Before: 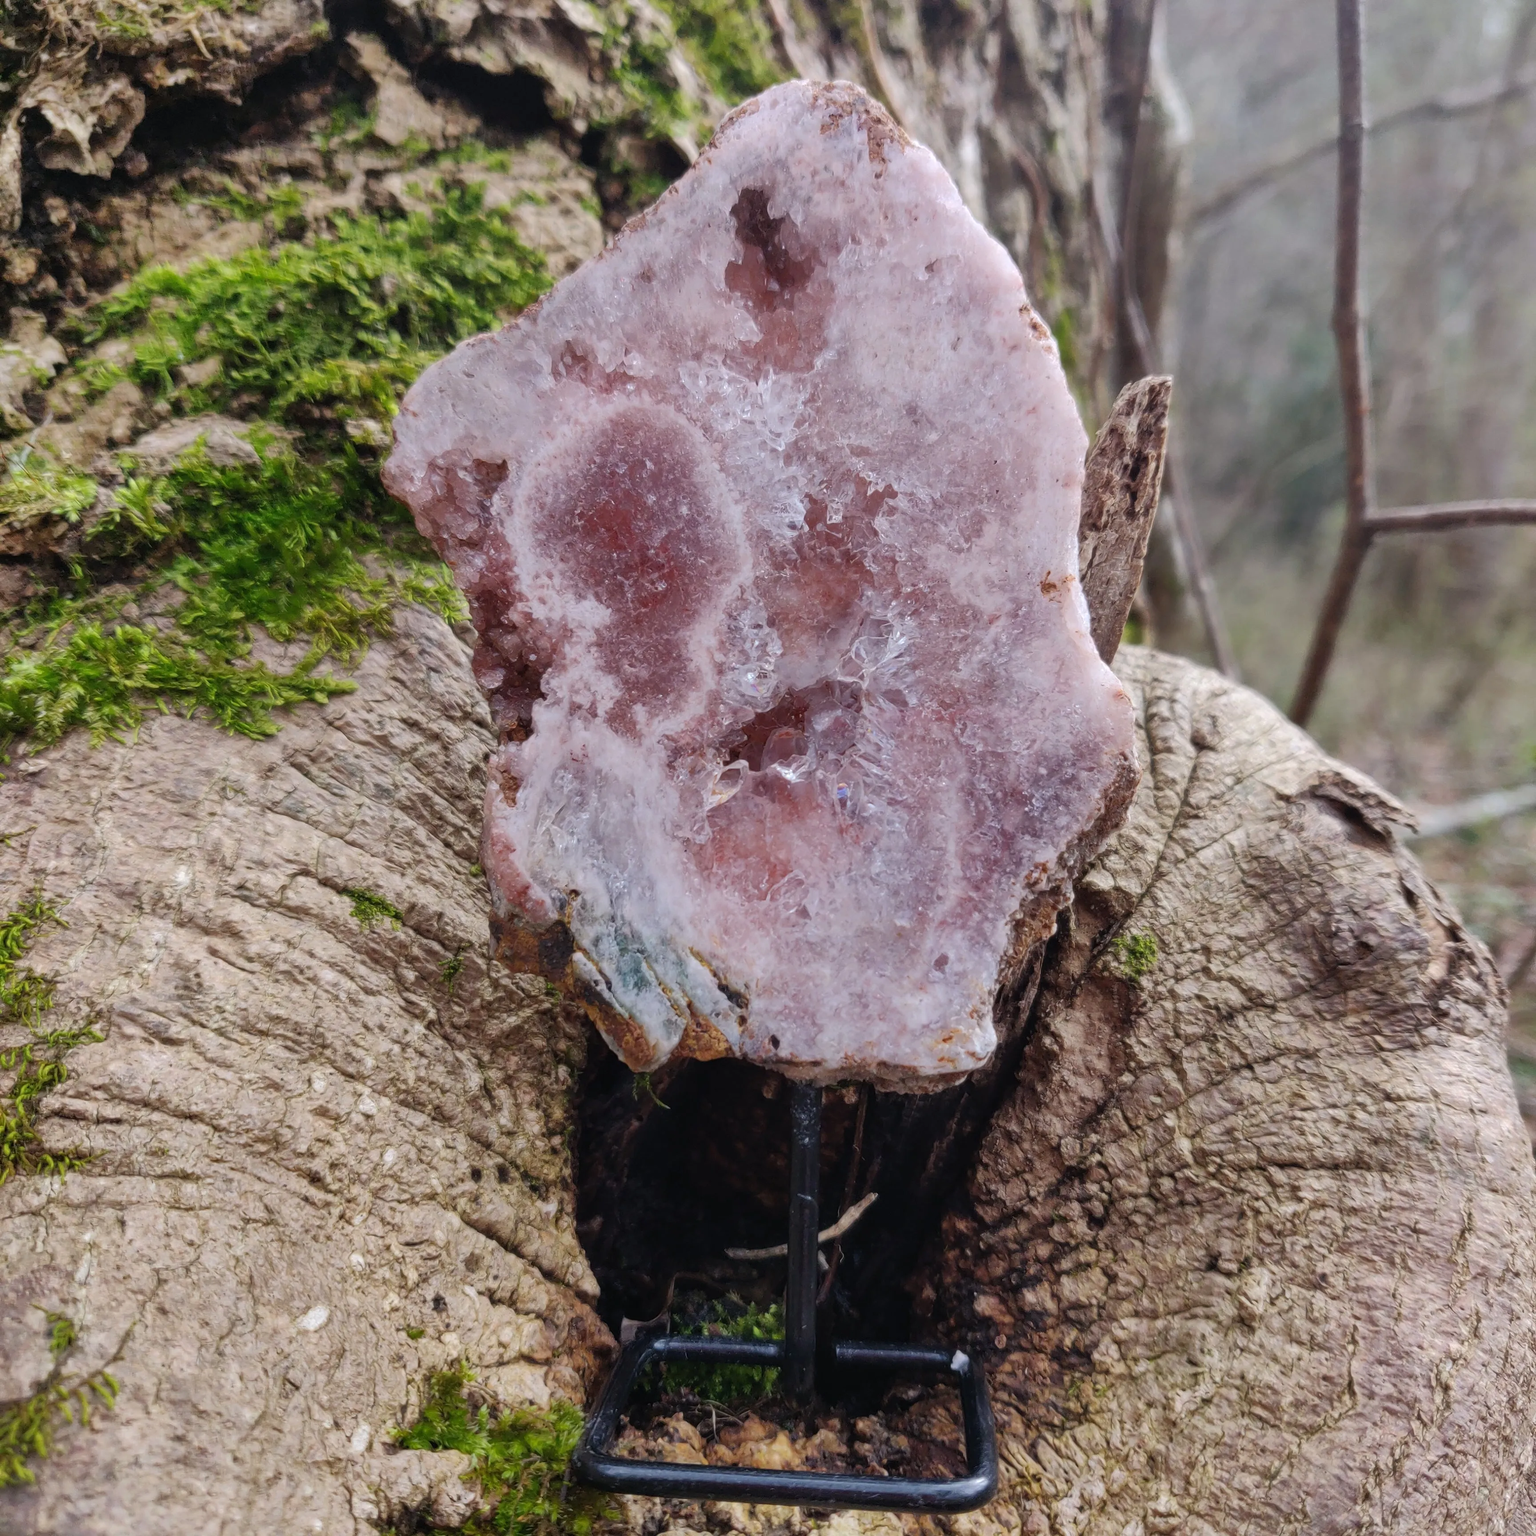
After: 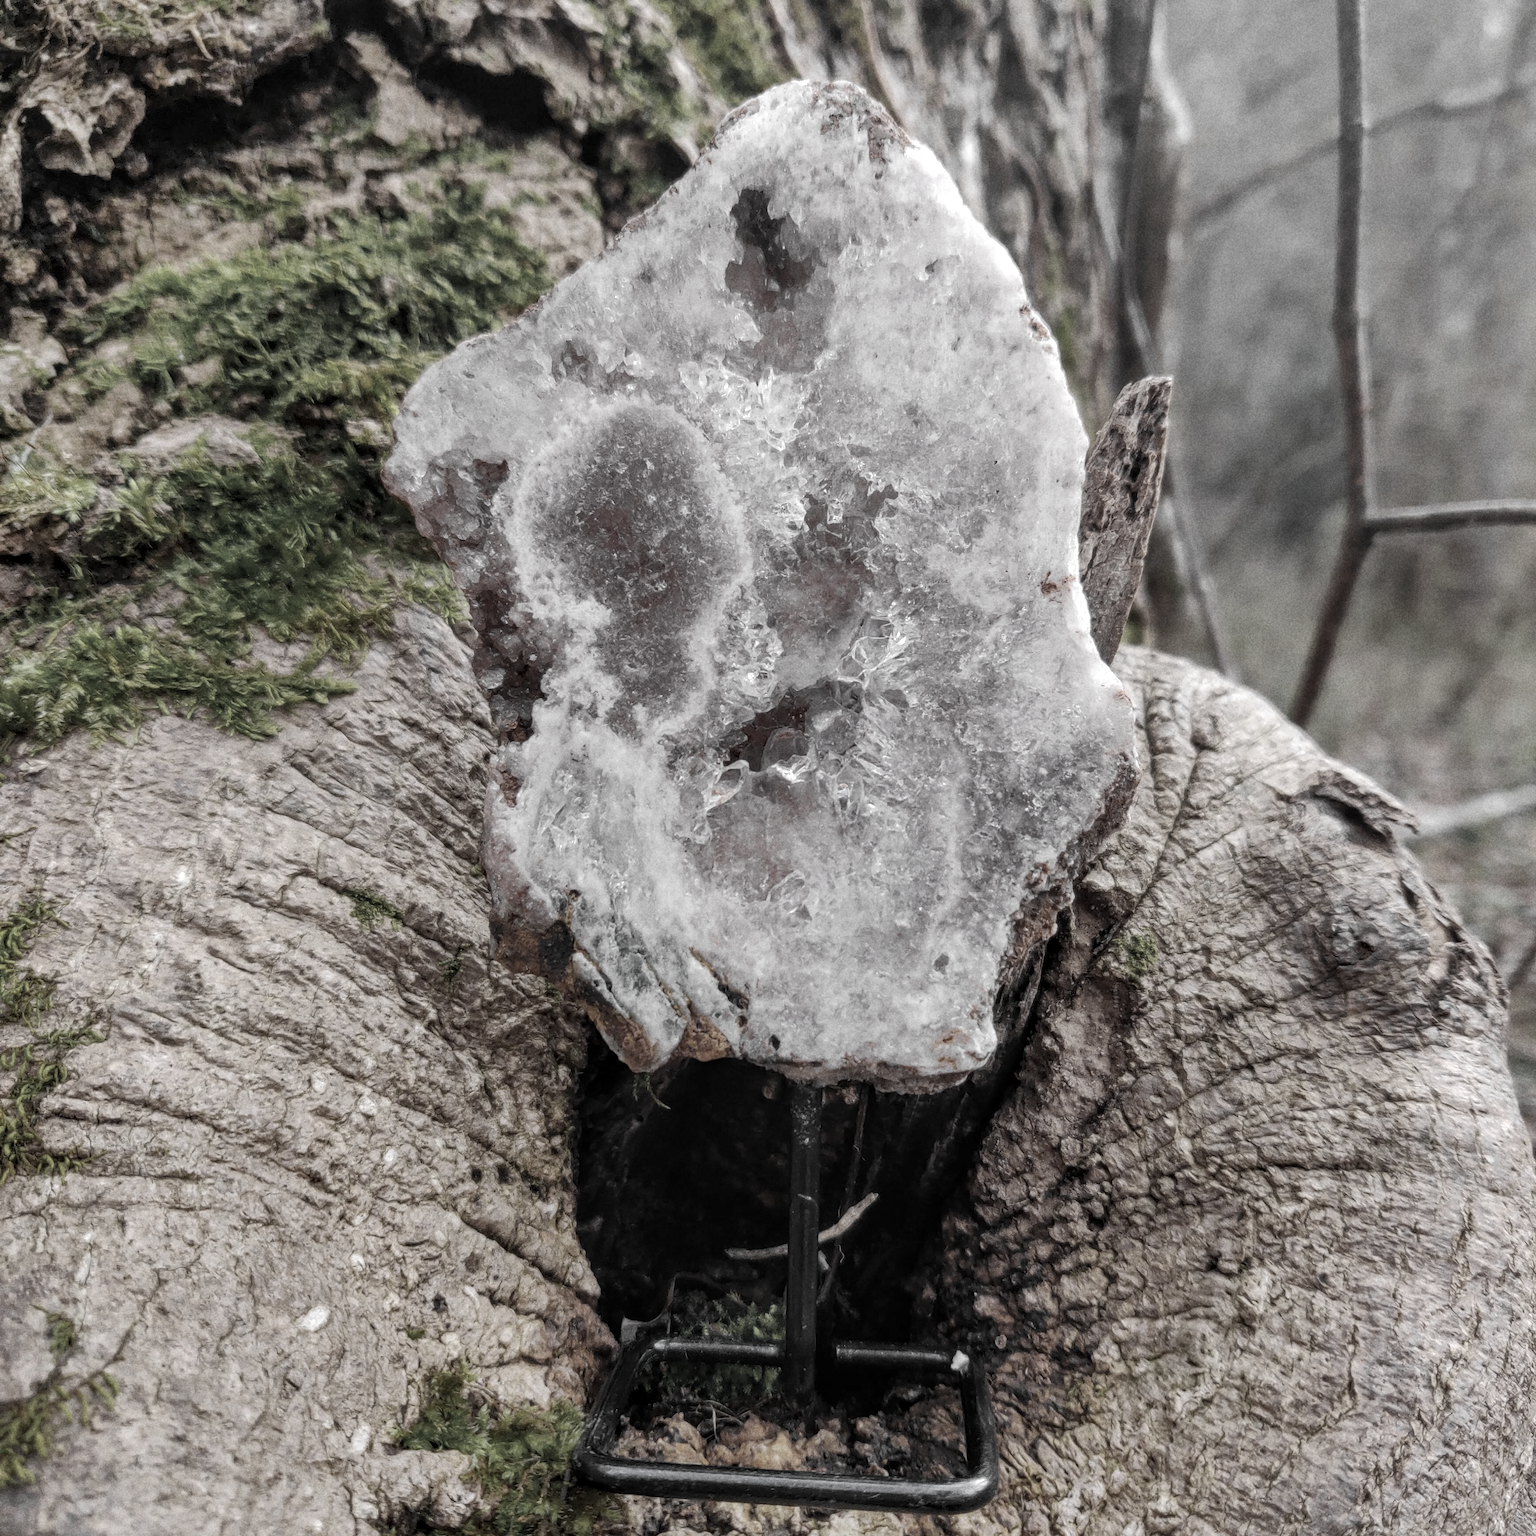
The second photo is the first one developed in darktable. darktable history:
white balance: emerald 1
grain: strength 26%
color zones: curves: ch0 [(0, 0.613) (0.01, 0.613) (0.245, 0.448) (0.498, 0.529) (0.642, 0.665) (0.879, 0.777) (0.99, 0.613)]; ch1 [(0, 0.035) (0.121, 0.189) (0.259, 0.197) (0.415, 0.061) (0.589, 0.022) (0.732, 0.022) (0.857, 0.026) (0.991, 0.053)]
local contrast: on, module defaults
